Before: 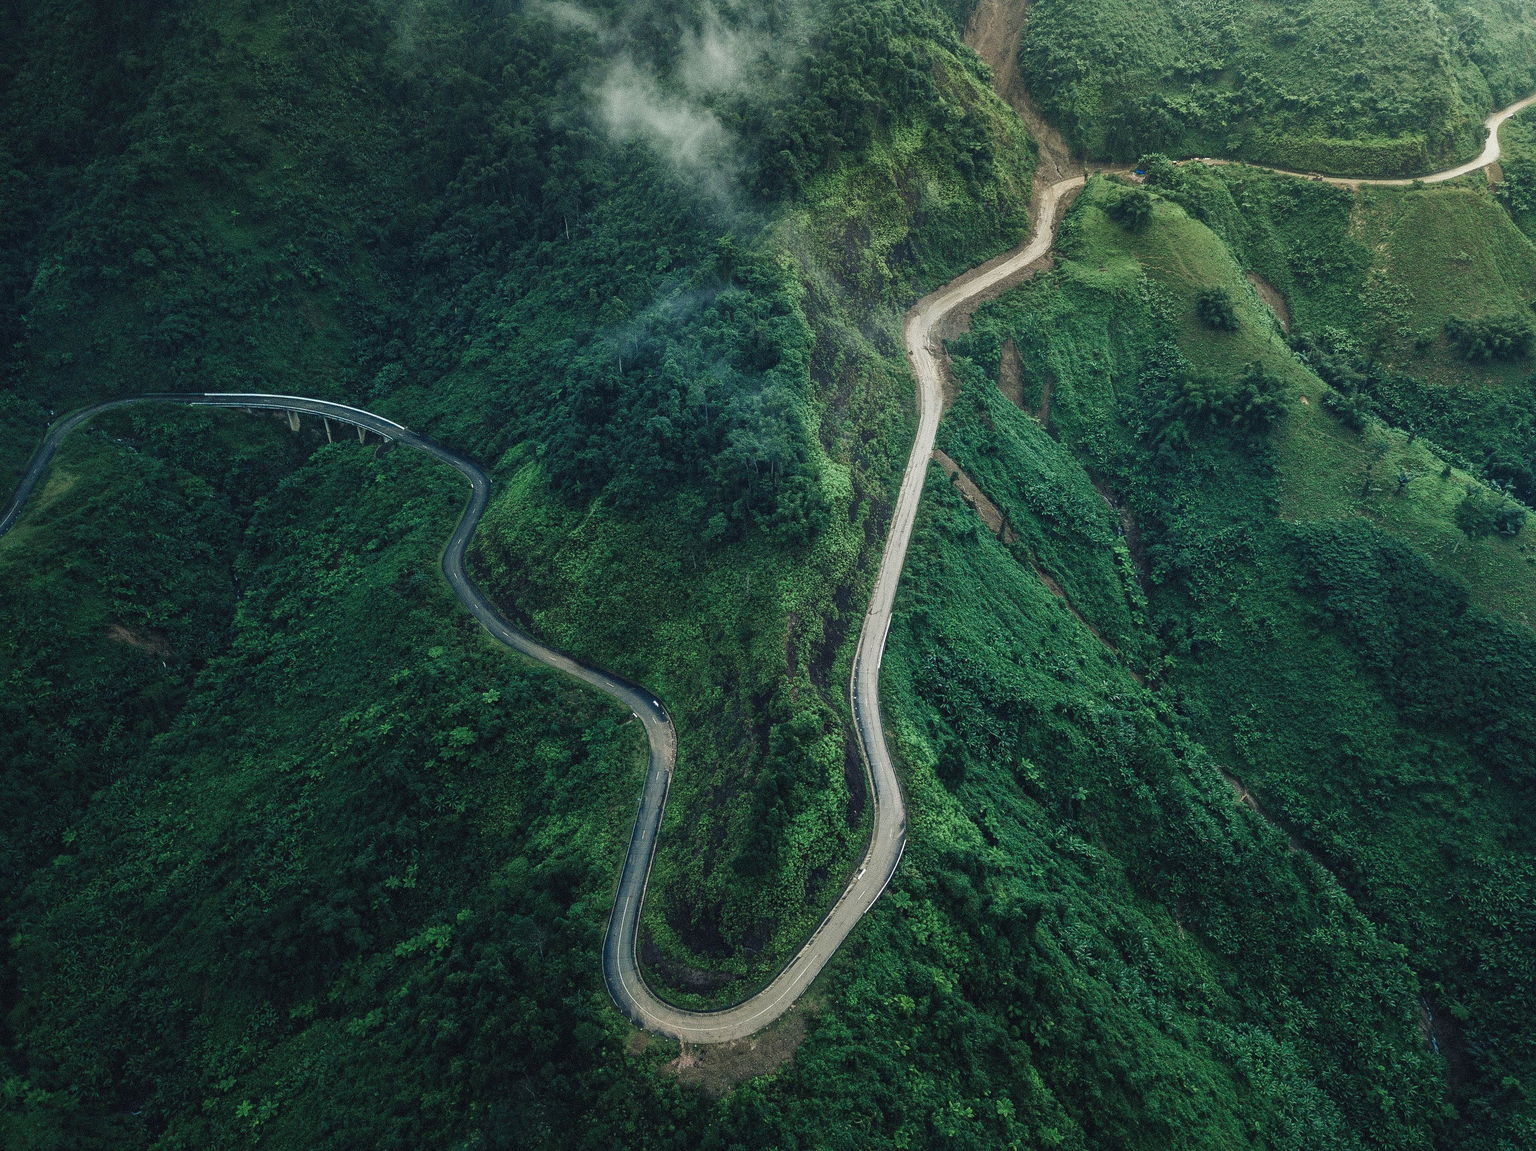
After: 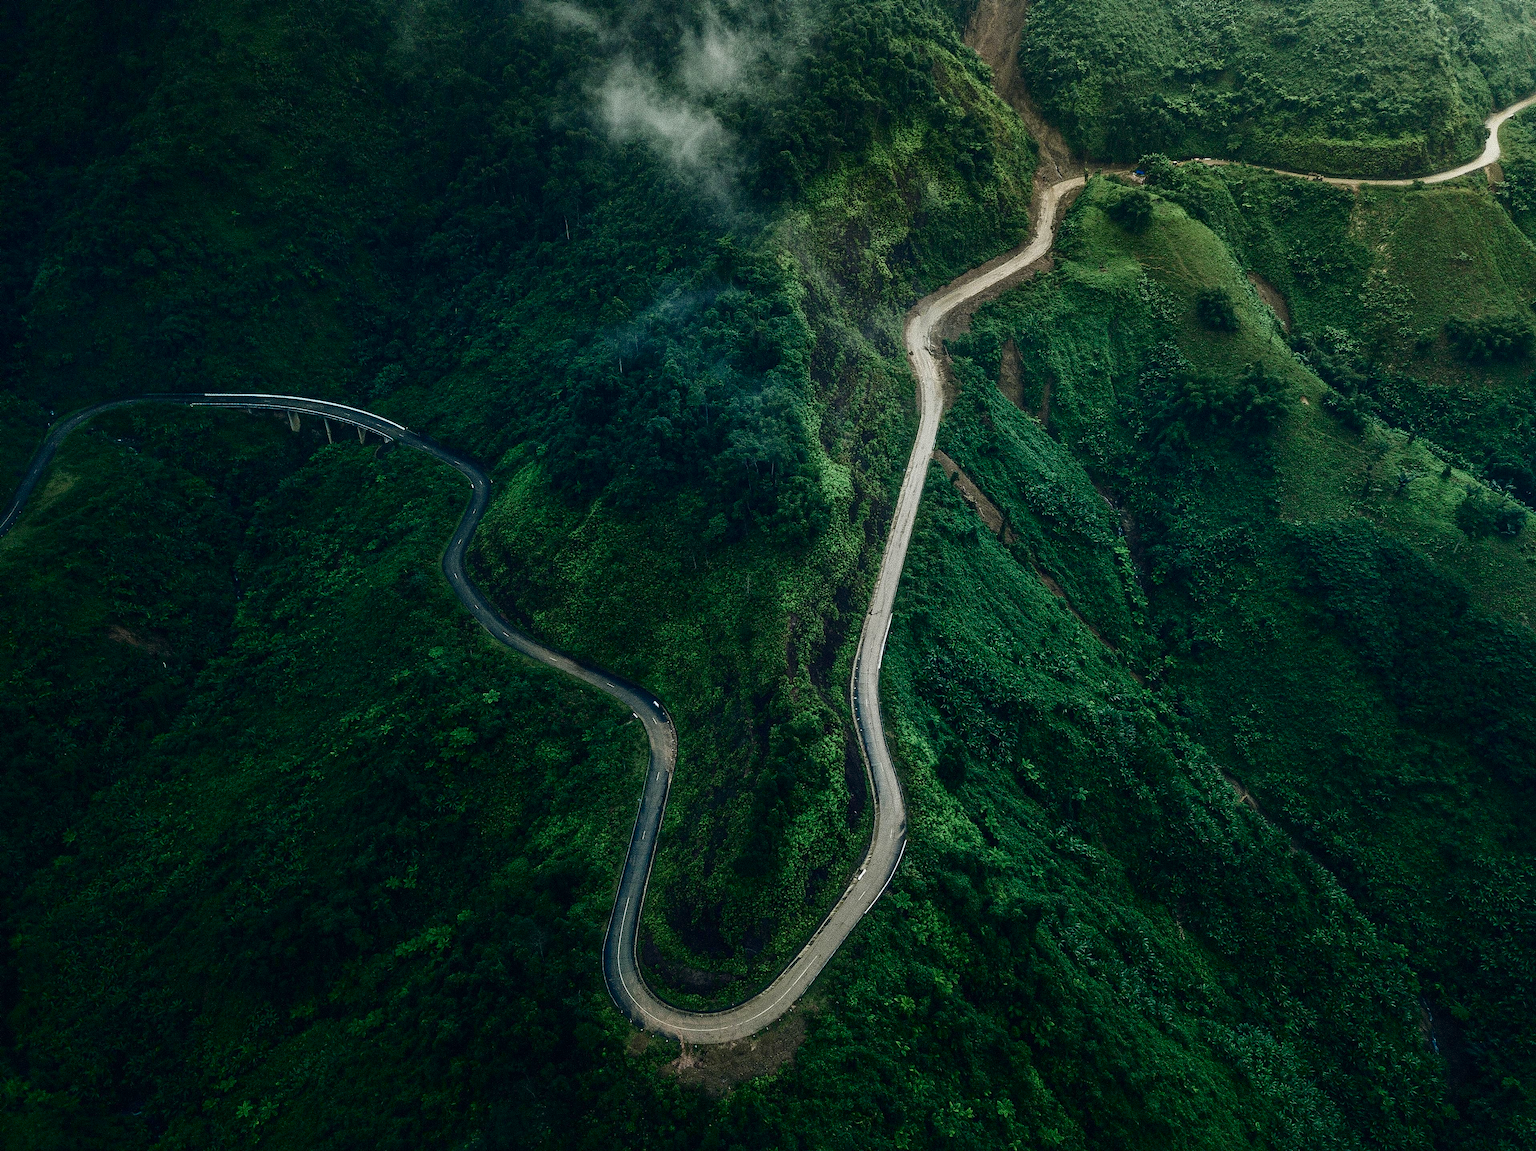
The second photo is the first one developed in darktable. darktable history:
contrast brightness saturation: contrast 0.13, brightness -0.234, saturation 0.145
